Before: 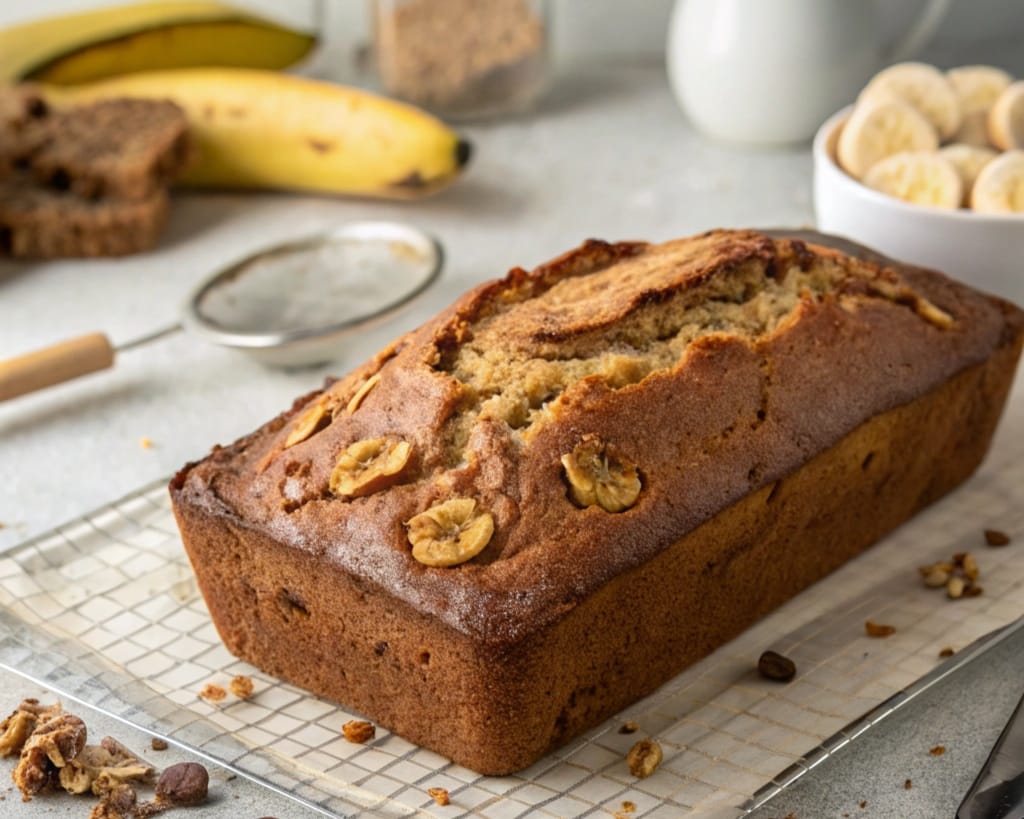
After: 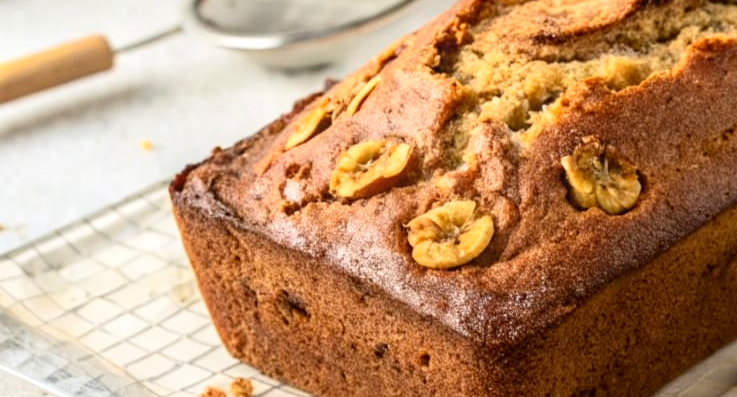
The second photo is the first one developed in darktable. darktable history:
crop: top 36.498%, right 27.964%, bottom 14.995%
local contrast: on, module defaults
contrast brightness saturation: contrast 0.2, brightness 0.16, saturation 0.22
